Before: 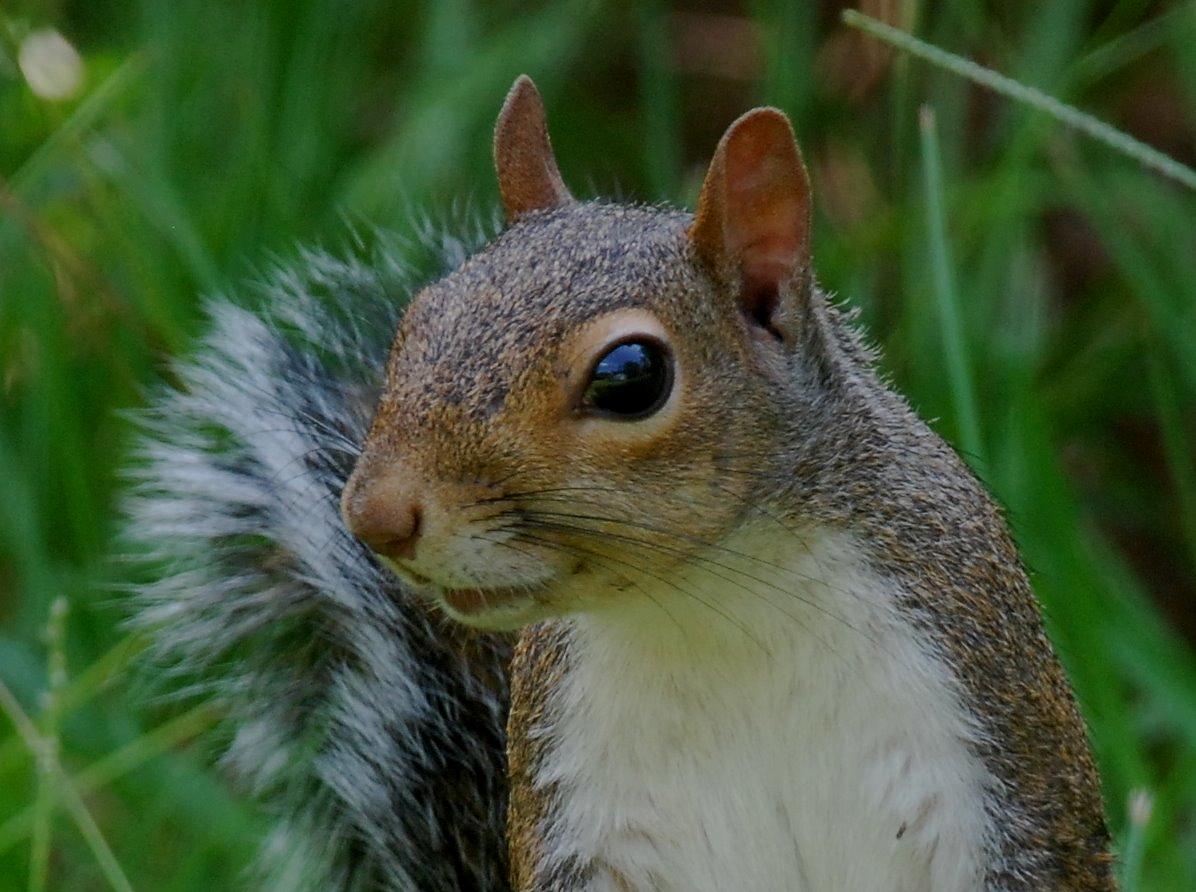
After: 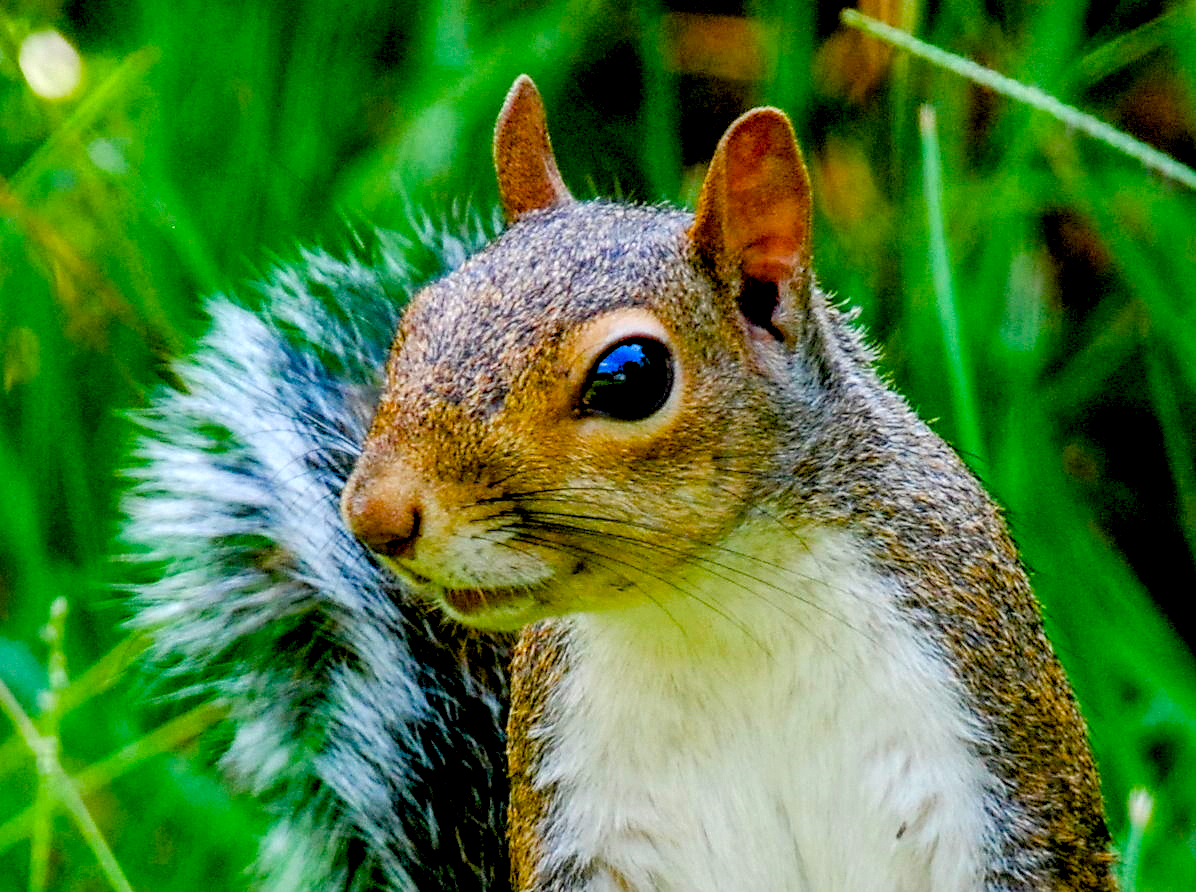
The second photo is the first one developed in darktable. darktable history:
local contrast: detail 150%
color balance rgb: global offset › luminance -0.871%, perceptual saturation grading › global saturation 40.079%, perceptual saturation grading › highlights -50.129%, perceptual saturation grading › shadows 30.325%, global vibrance 20%
levels: levels [0.036, 0.364, 0.827]
